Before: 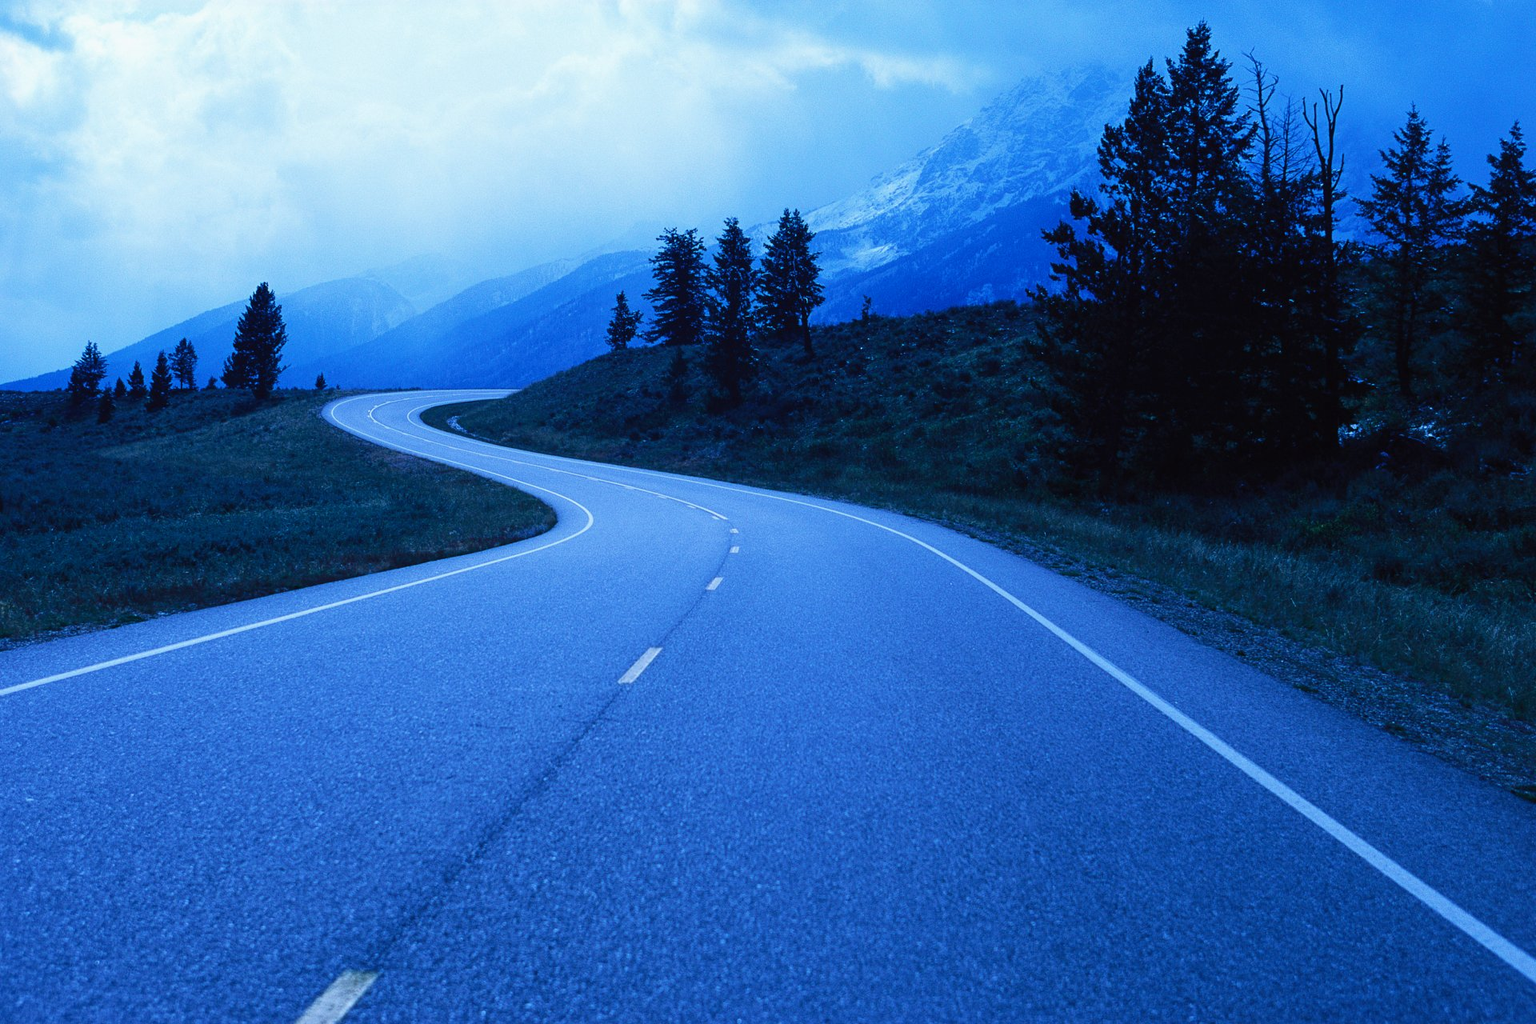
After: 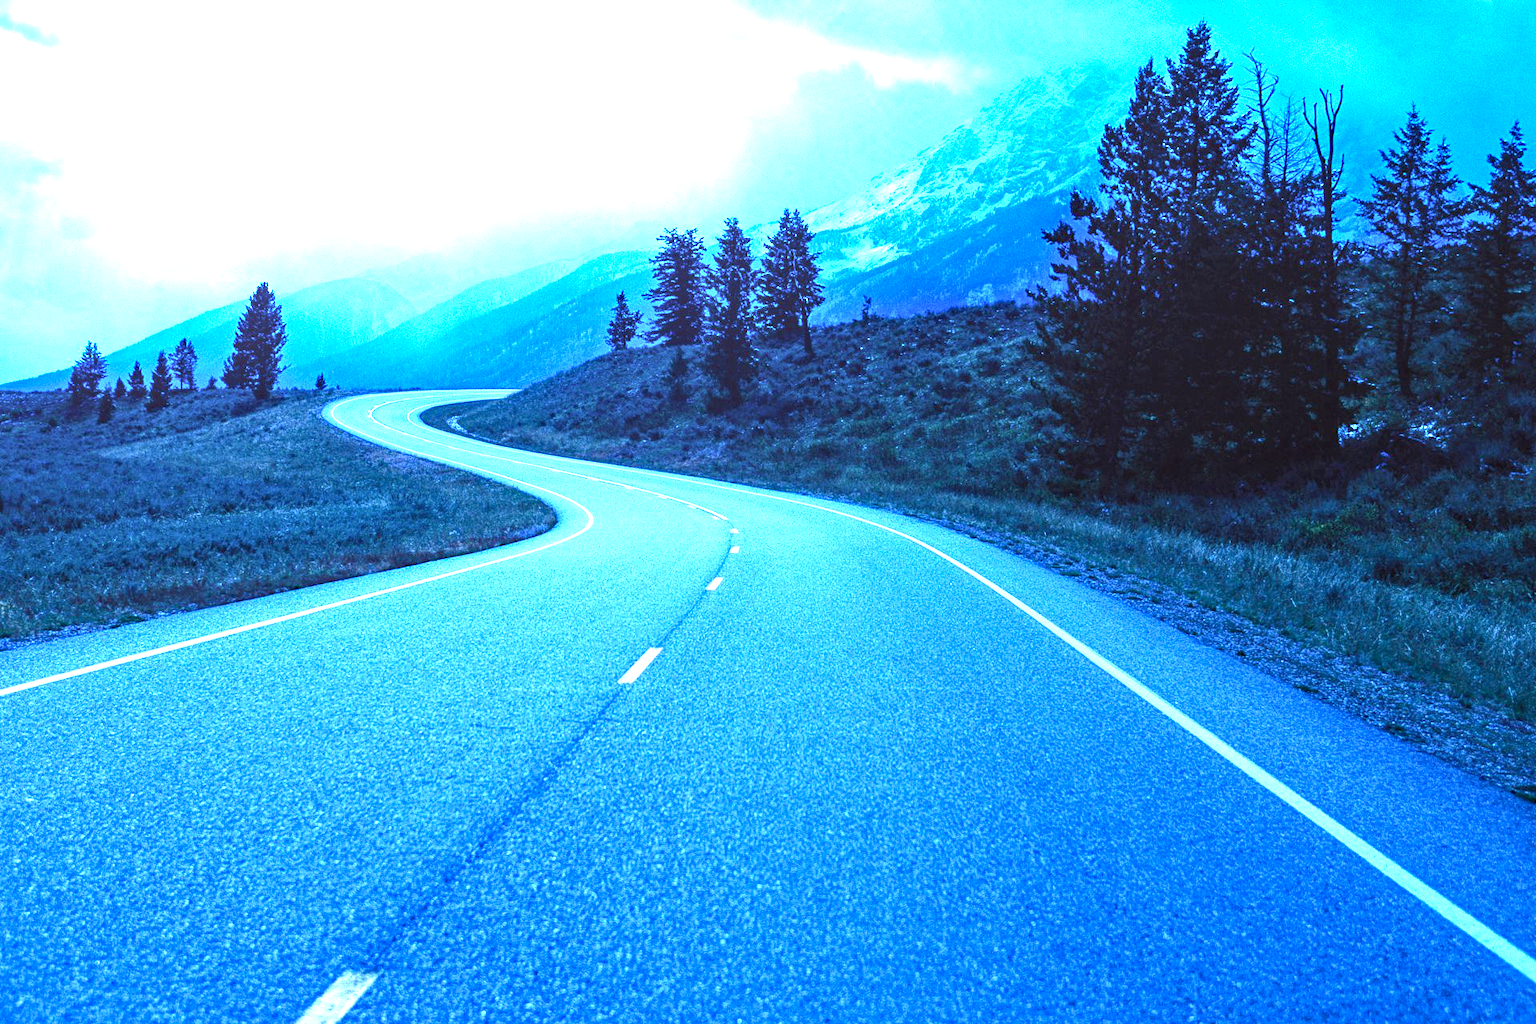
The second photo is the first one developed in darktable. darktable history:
exposure: black level correction 0, exposure 1.925 EV, compensate highlight preservation false
haze removal: strength 0.276, distance 0.251, compatibility mode true, adaptive false
local contrast: on, module defaults
